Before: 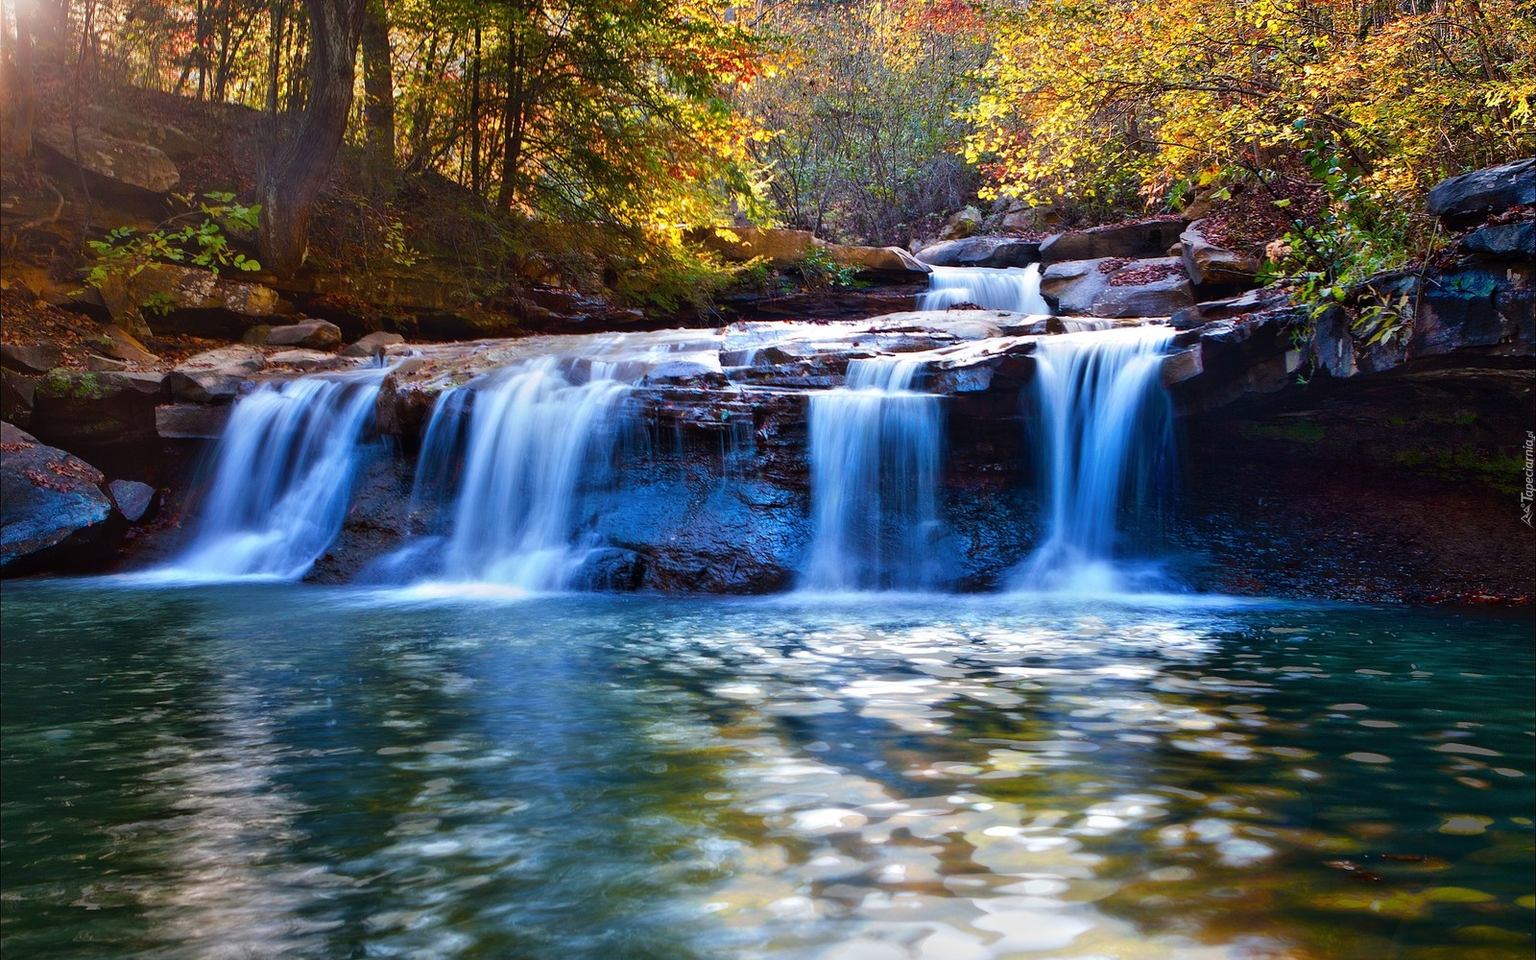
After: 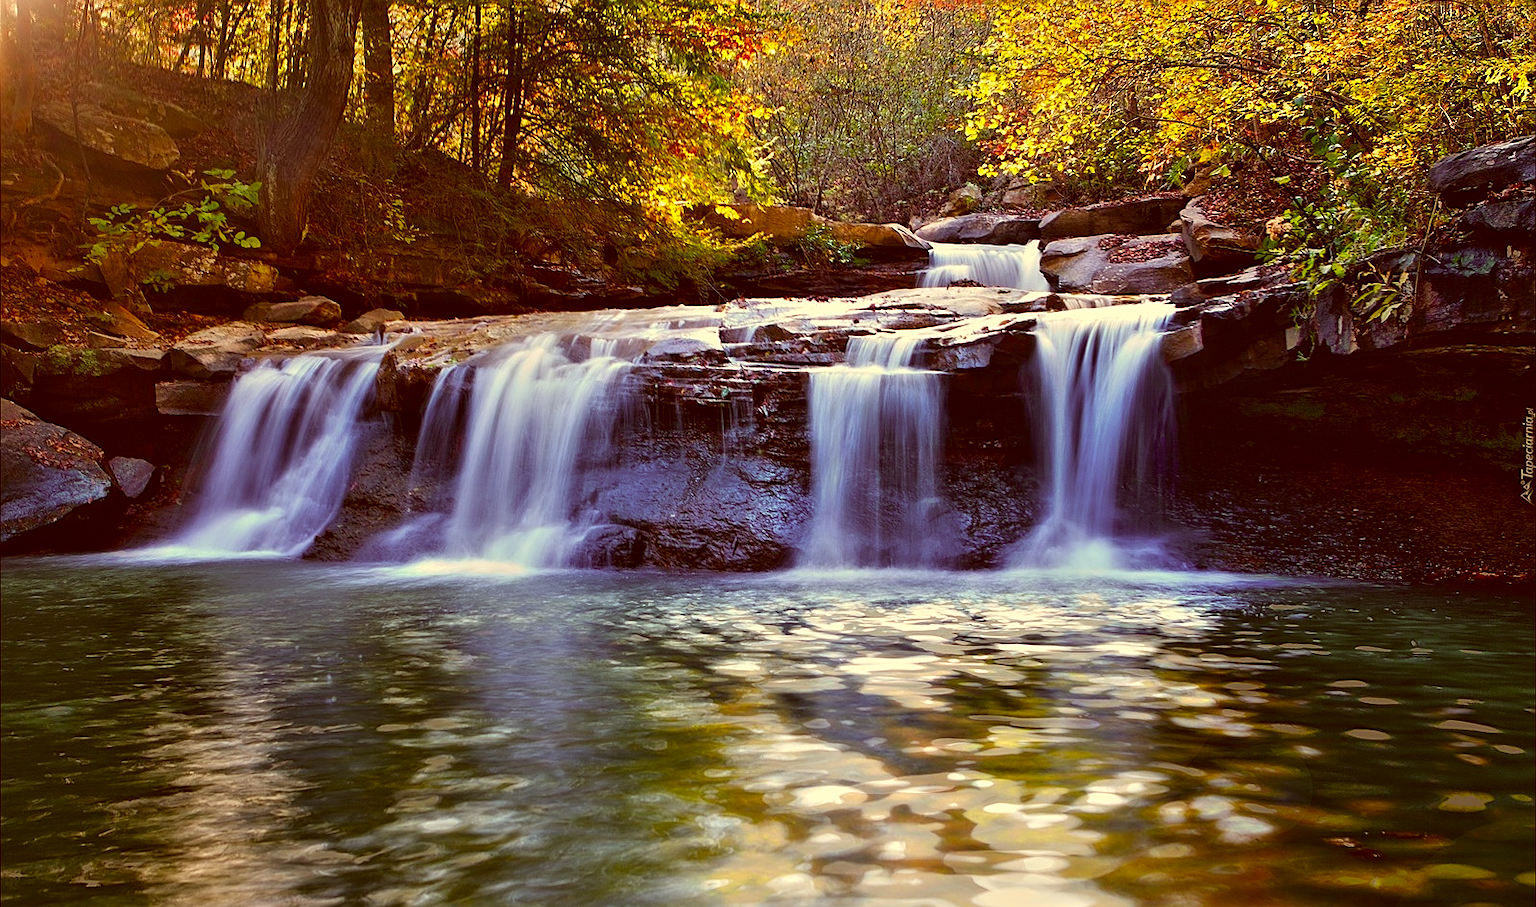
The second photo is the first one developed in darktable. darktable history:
color correction: highlights a* 1.12, highlights b* 24.26, shadows a* 15.58, shadows b* 24.26
exposure: compensate highlight preservation false
crop and rotate: top 2.479%, bottom 3.018%
sharpen: on, module defaults
